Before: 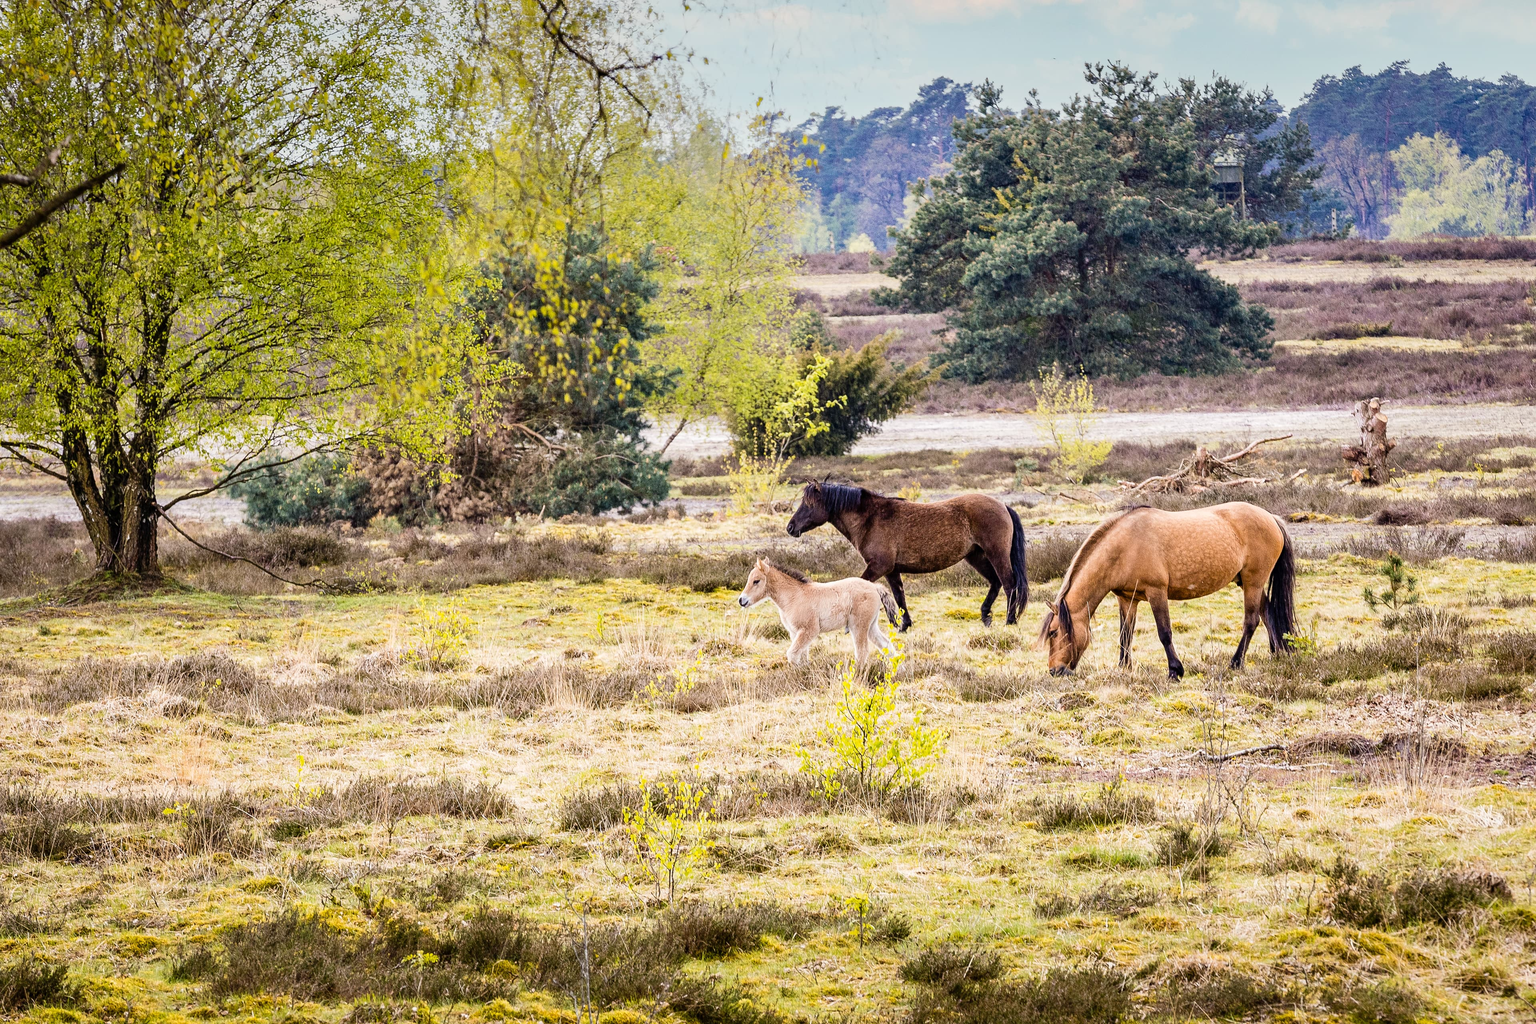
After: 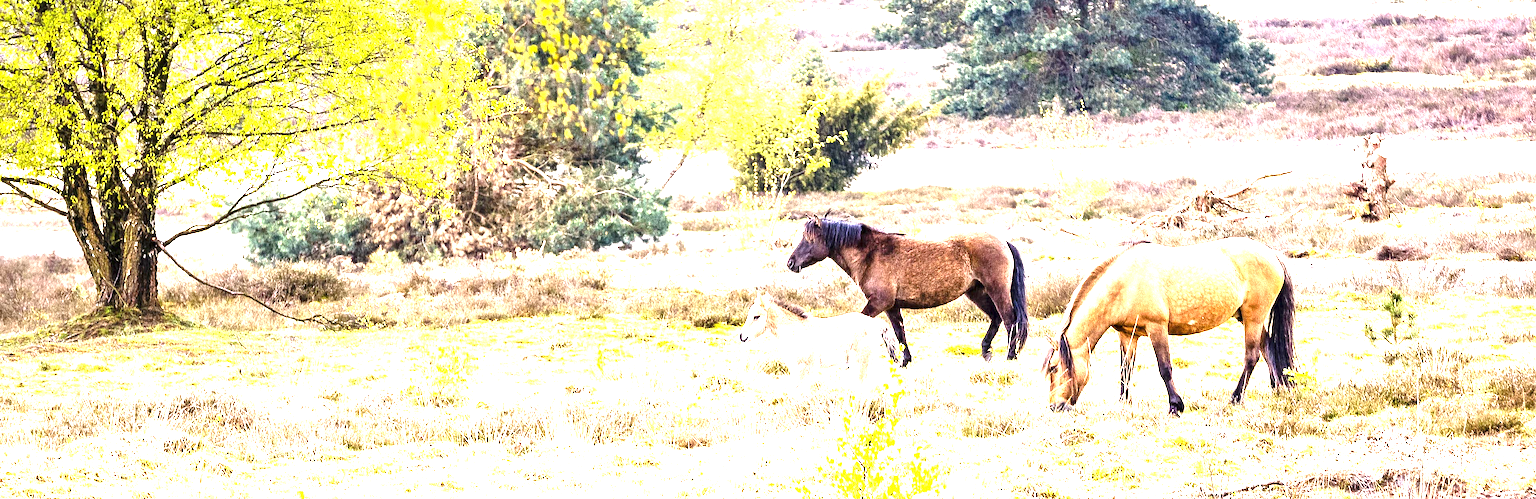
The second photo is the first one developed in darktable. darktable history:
exposure: exposure 2.061 EV, compensate exposure bias true, compensate highlight preservation false
crop and rotate: top 25.871%, bottom 25.339%
